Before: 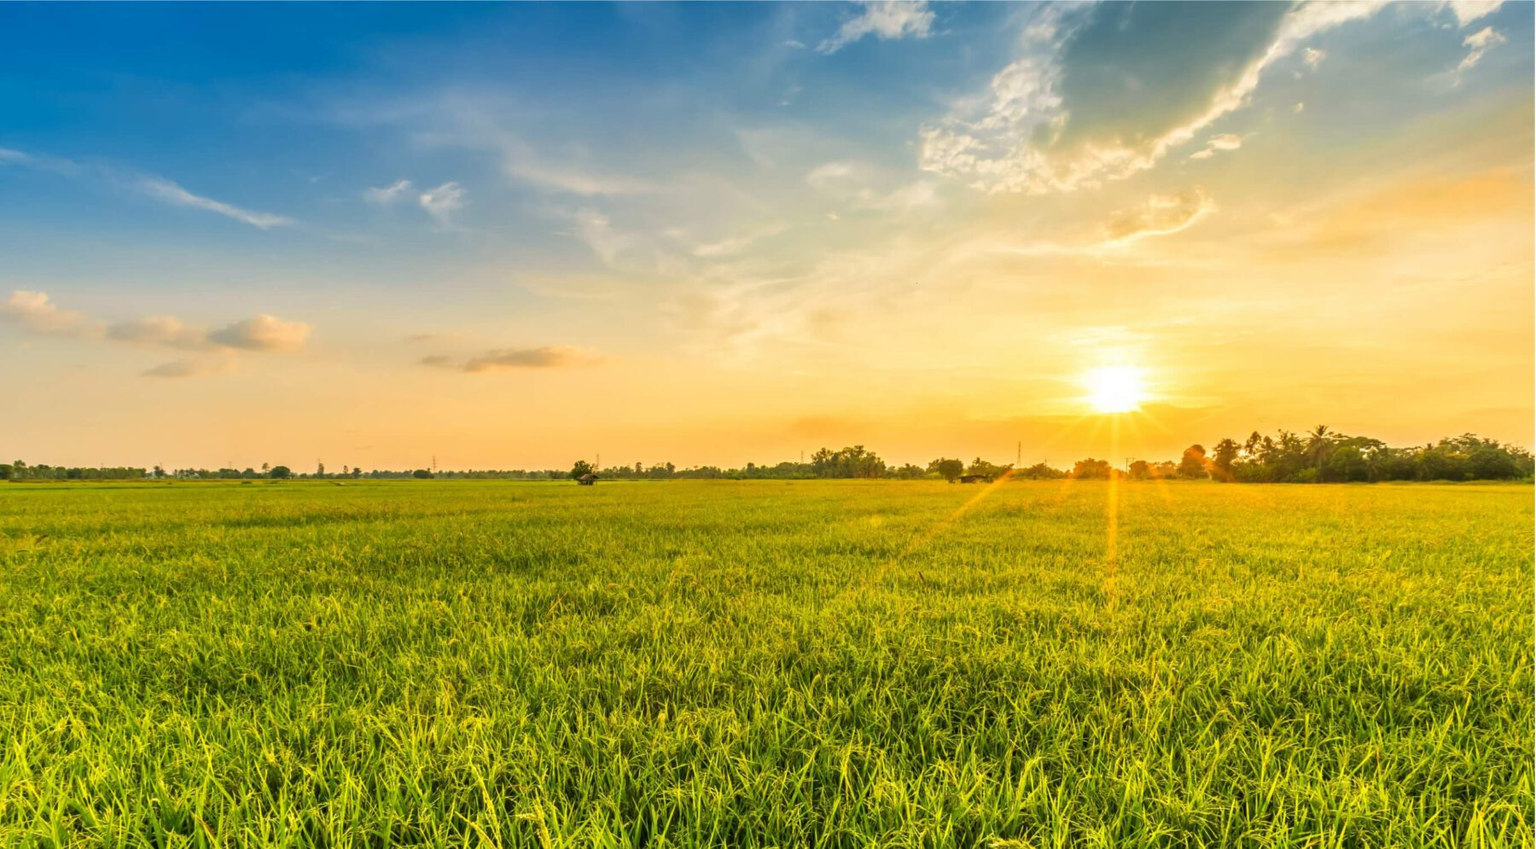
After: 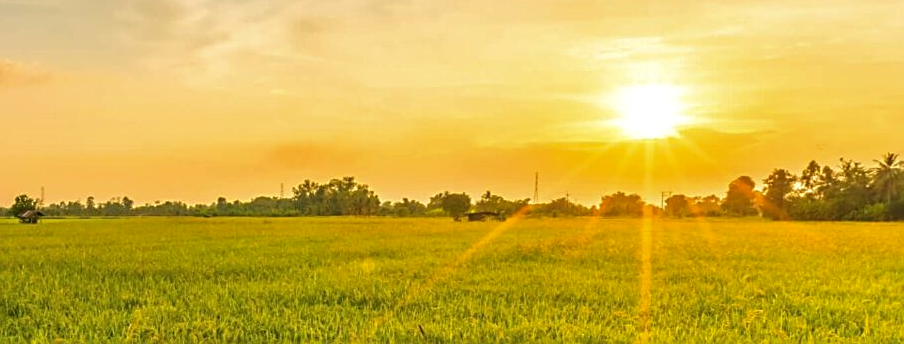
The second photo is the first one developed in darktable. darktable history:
crop: left 36.607%, top 34.735%, right 13.146%, bottom 30.611%
shadows and highlights: shadows 10, white point adjustment 1, highlights -40
sharpen: on, module defaults
